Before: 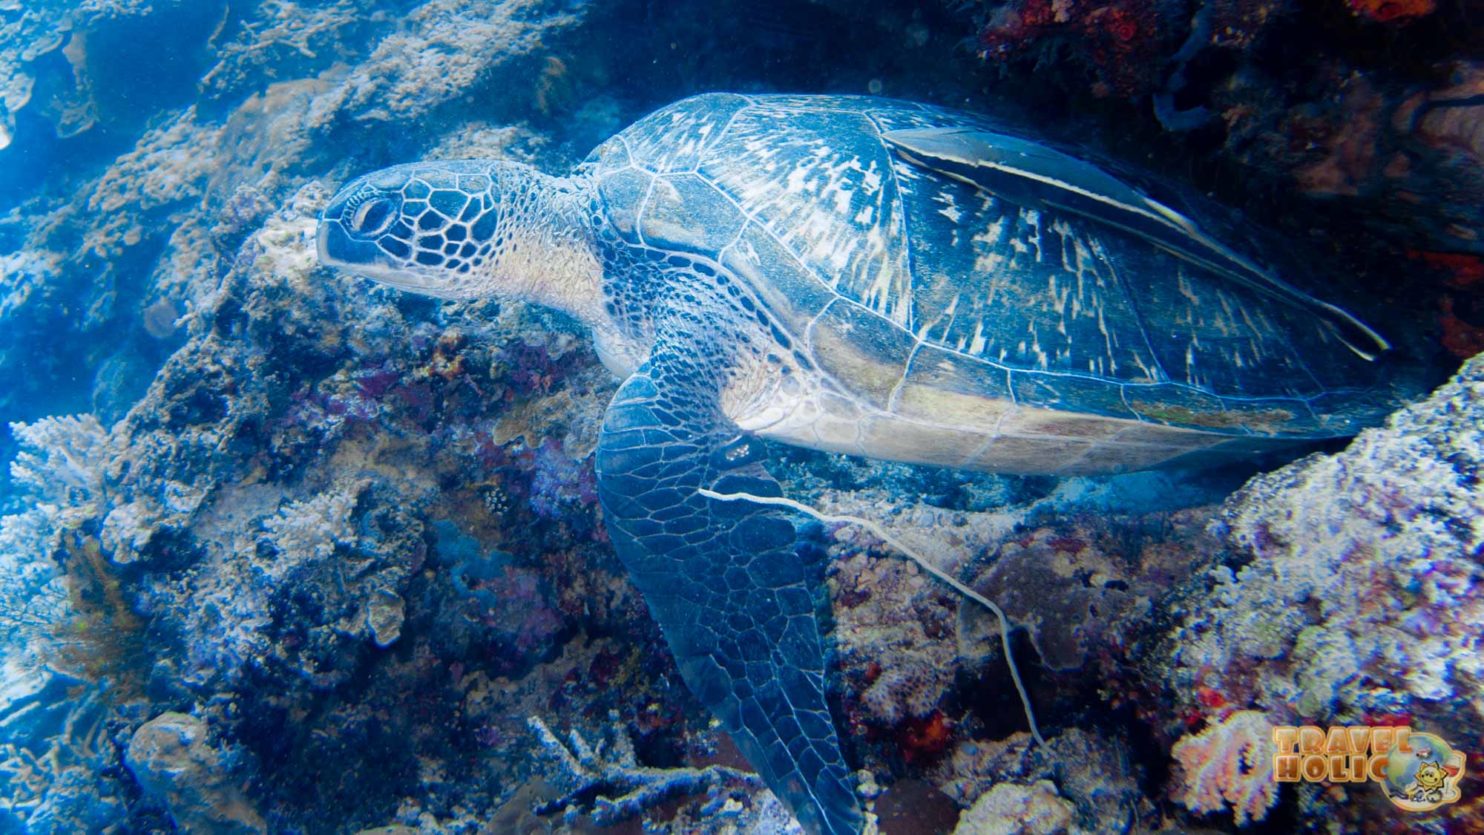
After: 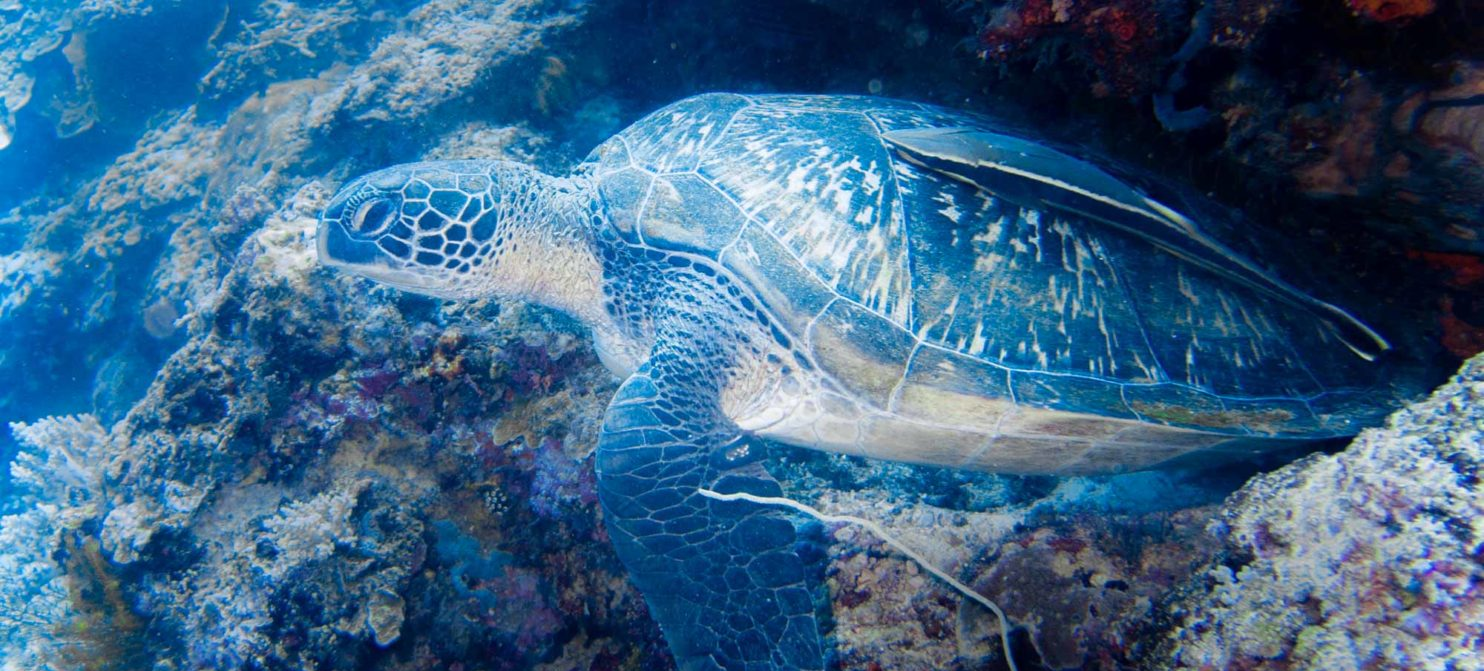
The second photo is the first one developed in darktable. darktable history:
crop: bottom 19.599%
color zones: curves: ch1 [(0, 0.469) (0.01, 0.469) (0.12, 0.446) (0.248, 0.469) (0.5, 0.5) (0.748, 0.5) (0.99, 0.469) (1, 0.469)]
